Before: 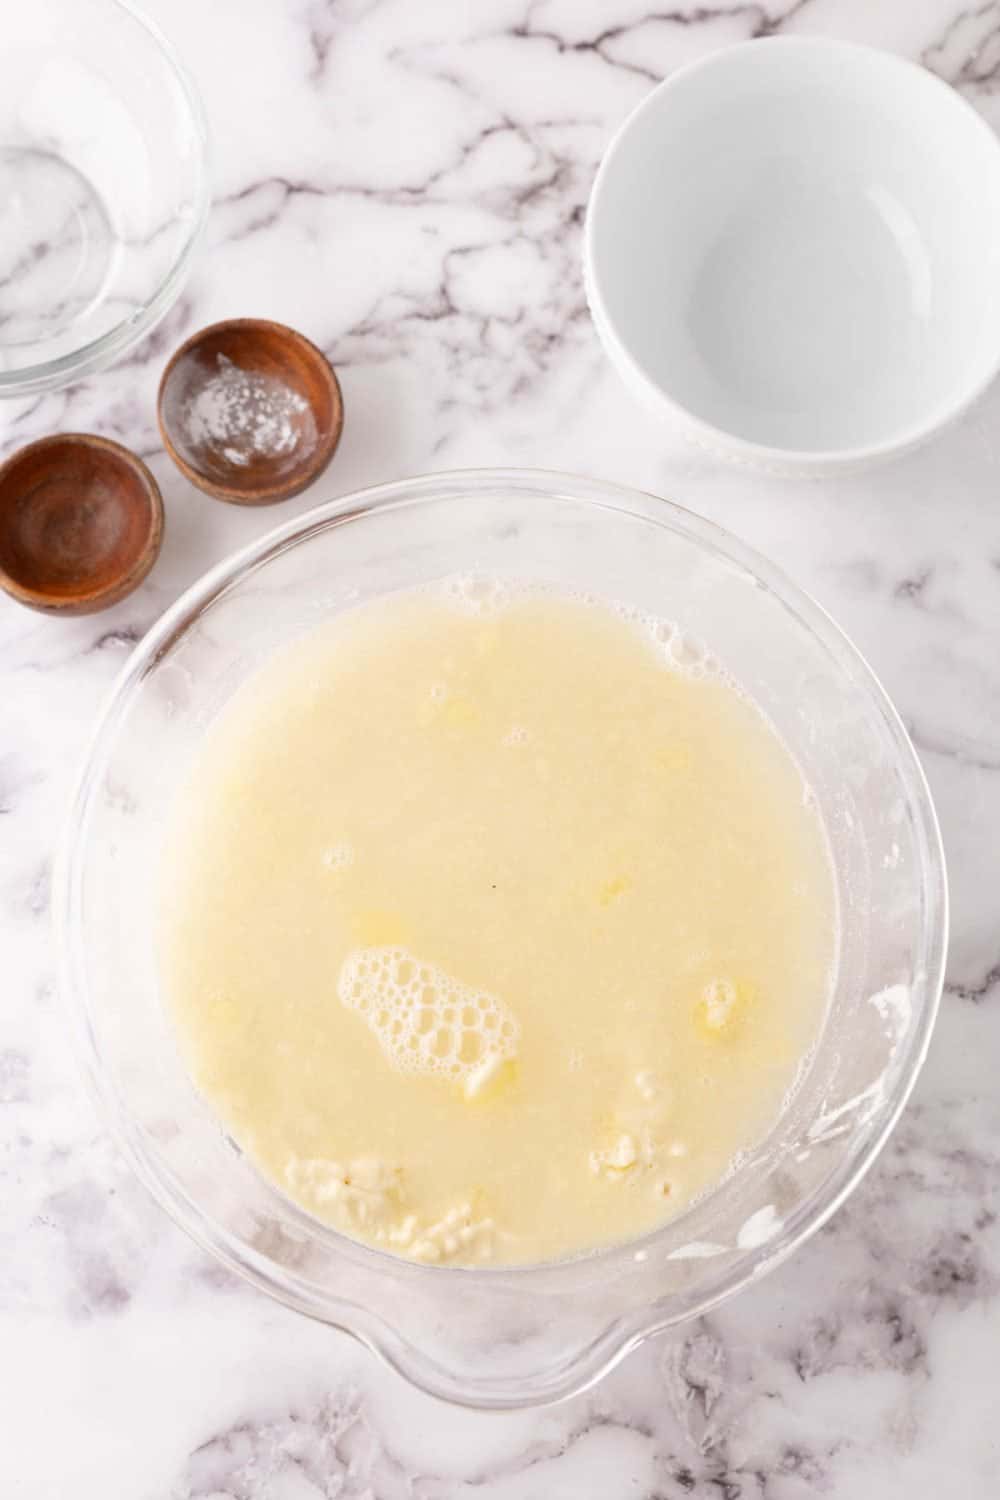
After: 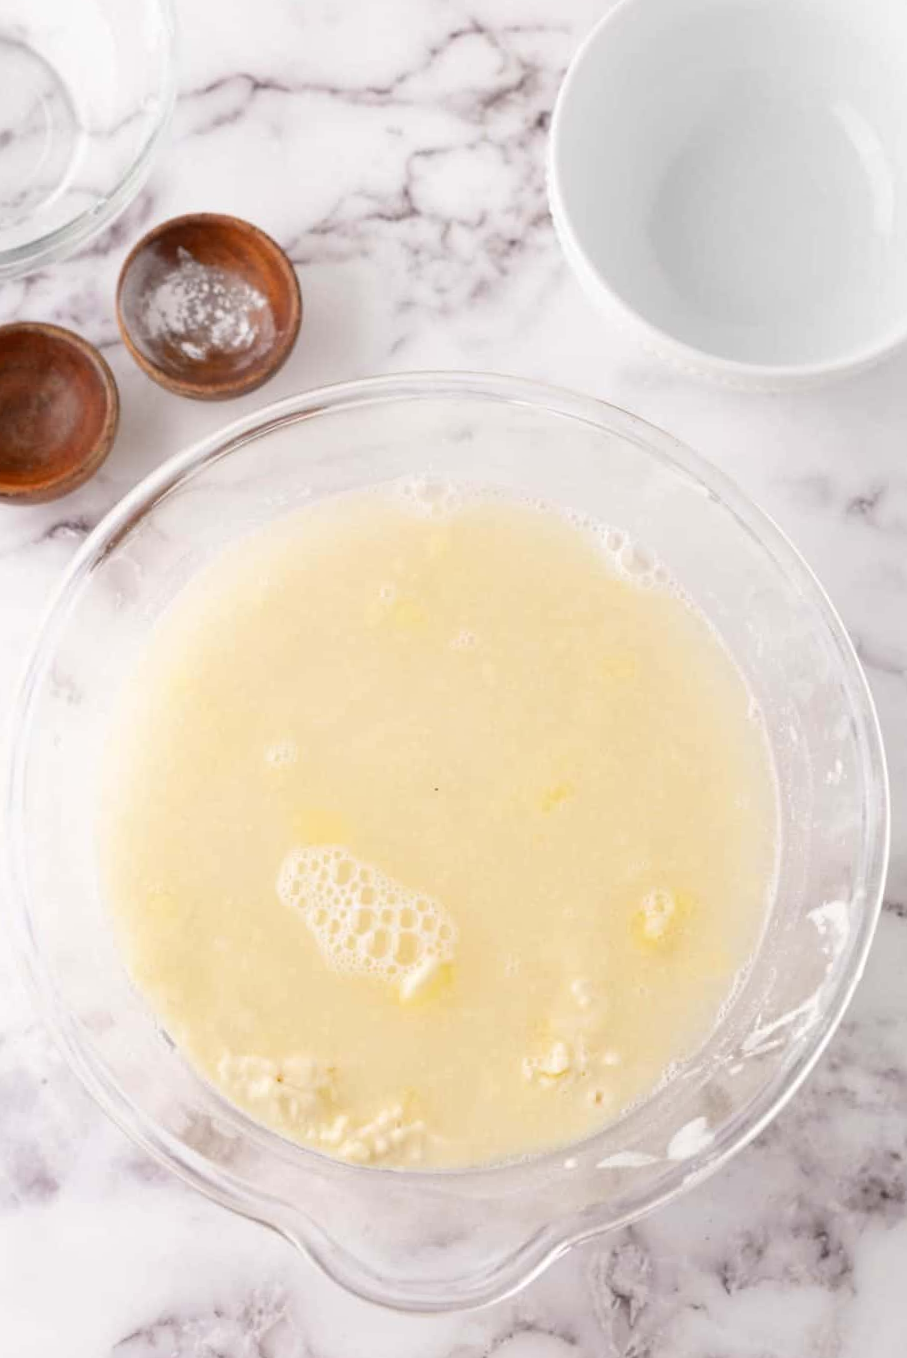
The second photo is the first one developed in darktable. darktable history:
crop and rotate: angle -1.94°, left 3.125%, top 4.35%, right 1.584%, bottom 0.551%
